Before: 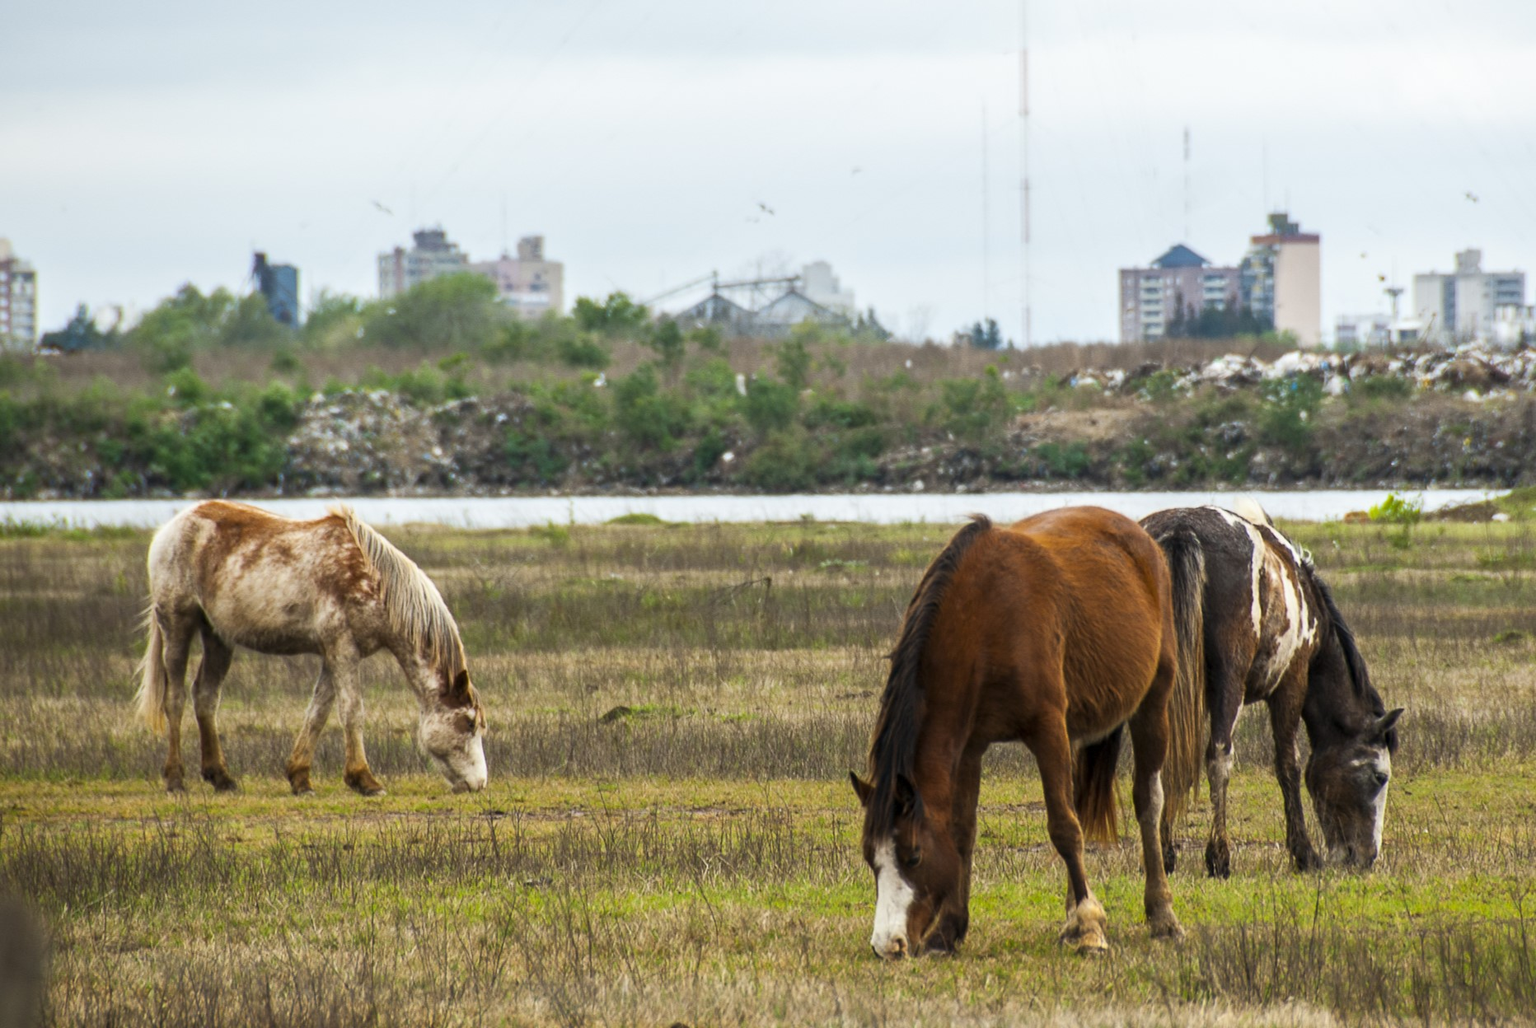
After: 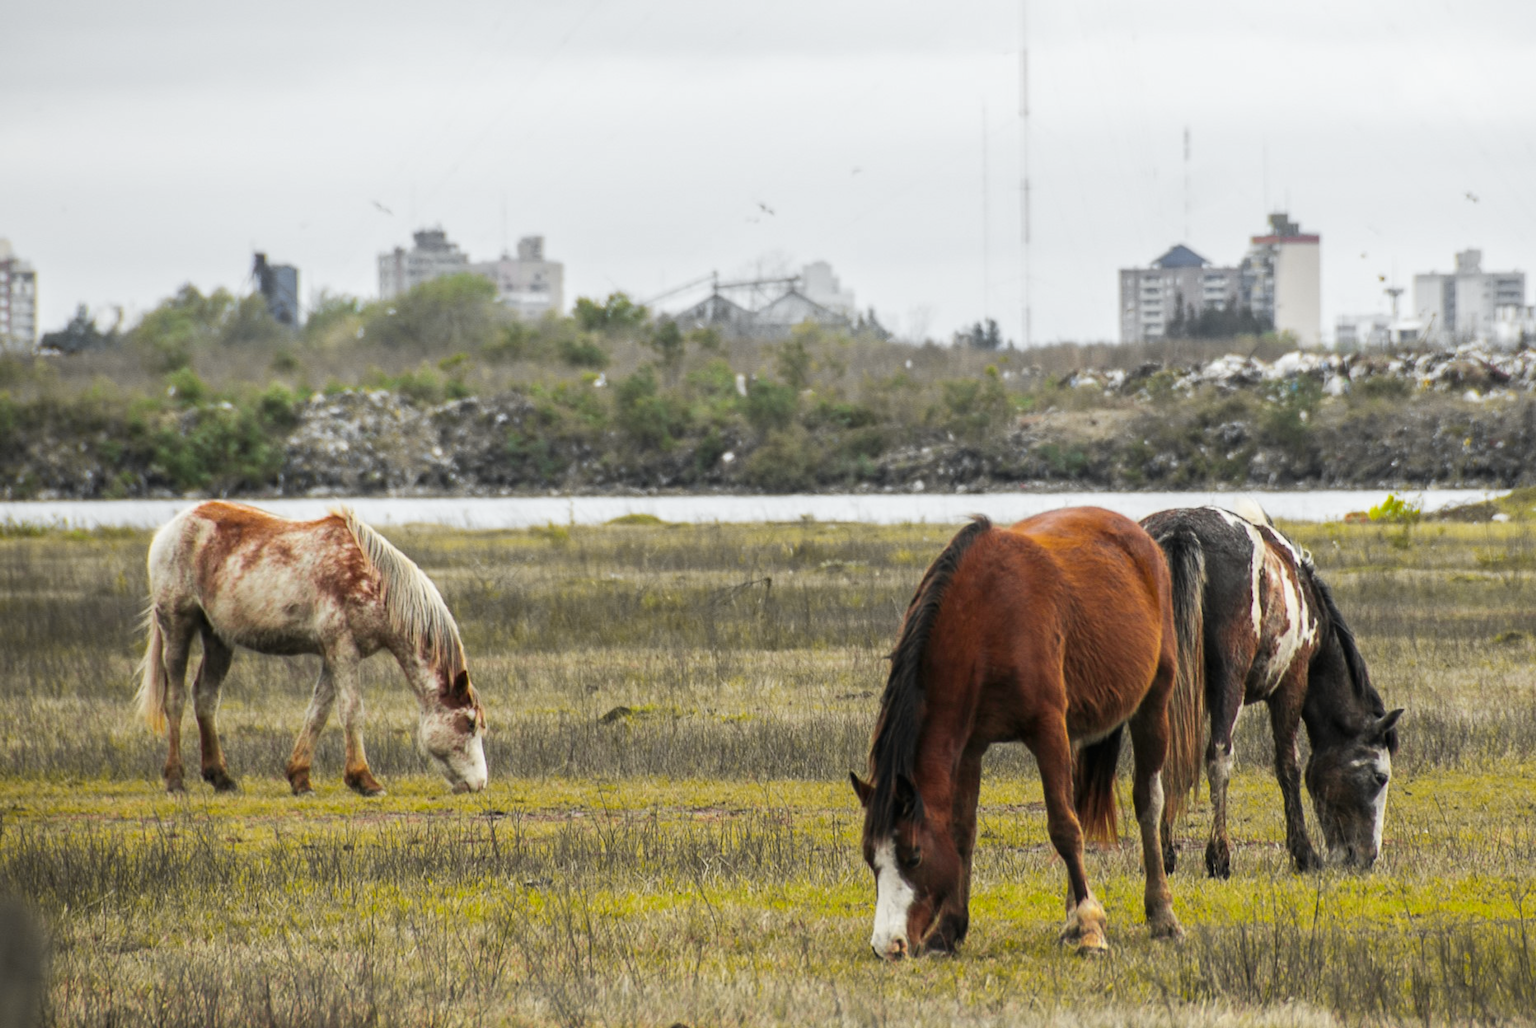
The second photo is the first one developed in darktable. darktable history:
tone curve: curves: ch0 [(0, 0.012) (0.036, 0.035) (0.274, 0.288) (0.504, 0.536) (0.844, 0.84) (1, 0.983)]; ch1 [(0, 0) (0.389, 0.403) (0.462, 0.486) (0.499, 0.498) (0.511, 0.502) (0.536, 0.547) (0.567, 0.588) (0.626, 0.645) (0.749, 0.781) (1, 1)]; ch2 [(0, 0) (0.457, 0.486) (0.5, 0.5) (0.56, 0.551) (0.615, 0.607) (0.704, 0.732) (1, 1)], color space Lab, independent channels, preserve colors none
